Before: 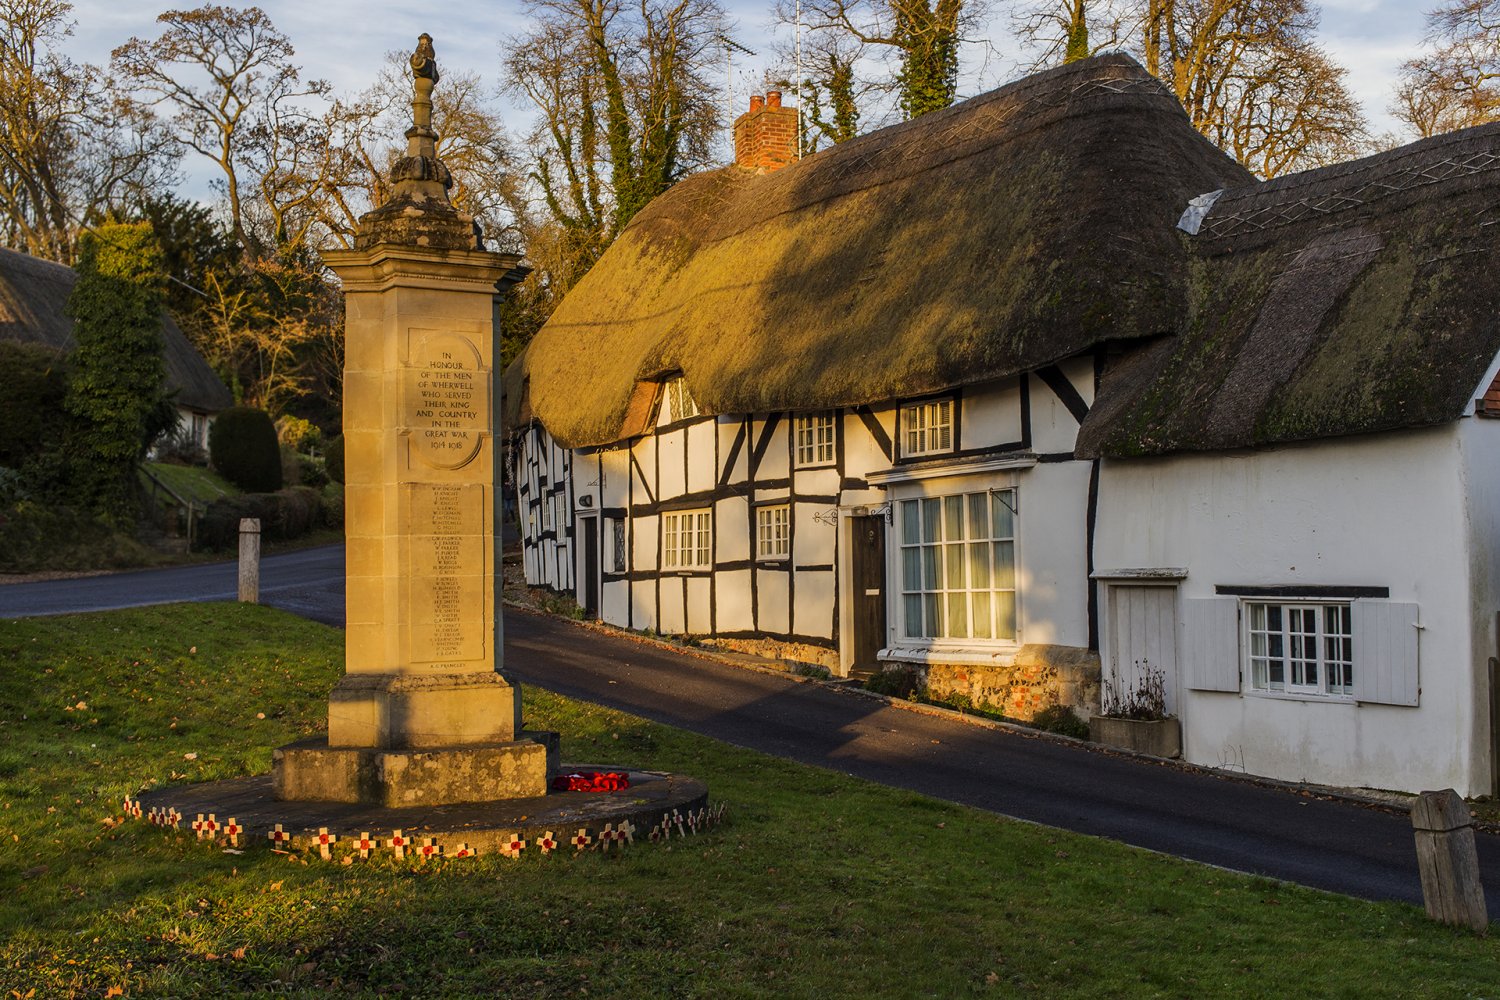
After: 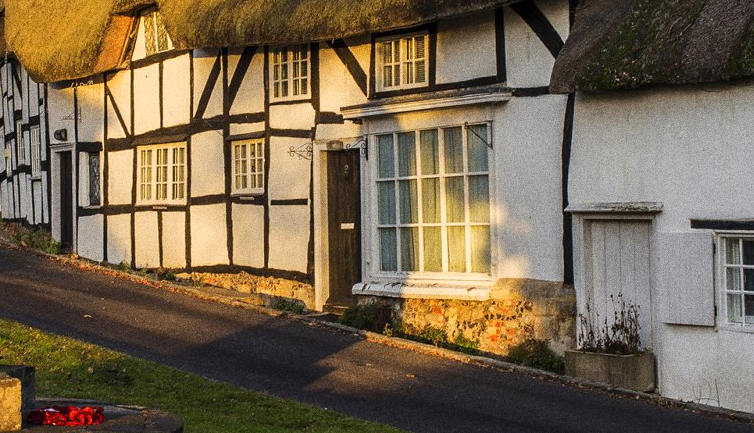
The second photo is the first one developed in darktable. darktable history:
crop: left 35.03%, top 36.625%, right 14.663%, bottom 20.057%
grain: coarseness 0.09 ISO, strength 40%
base curve: curves: ch0 [(0, 0) (0.666, 0.806) (1, 1)]
